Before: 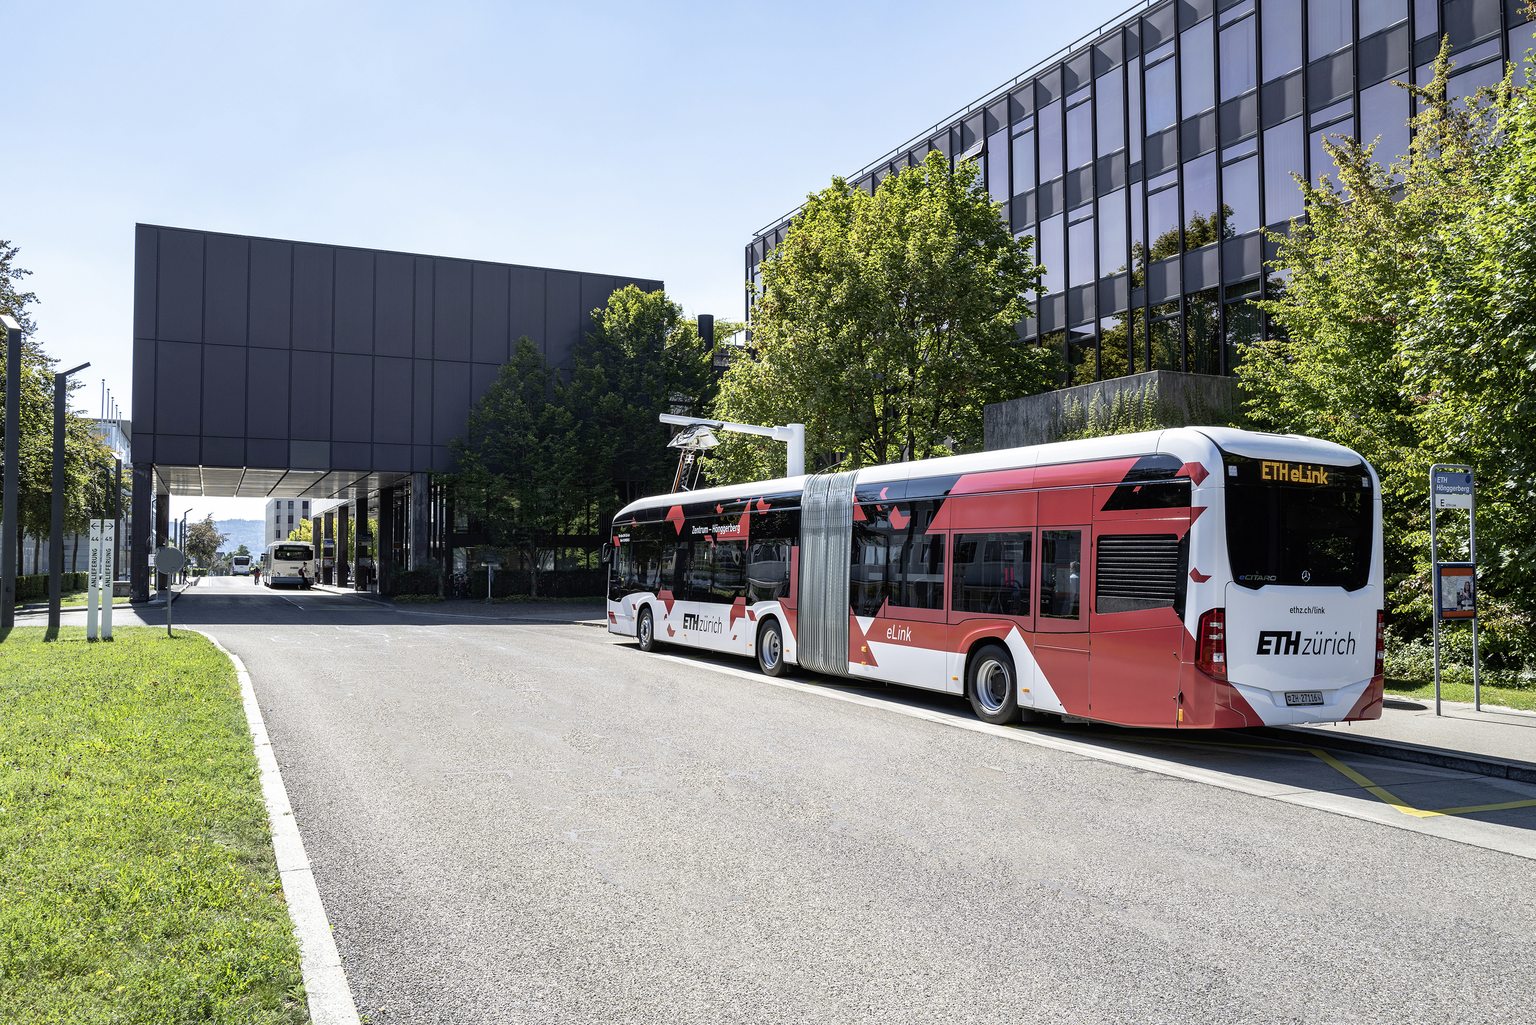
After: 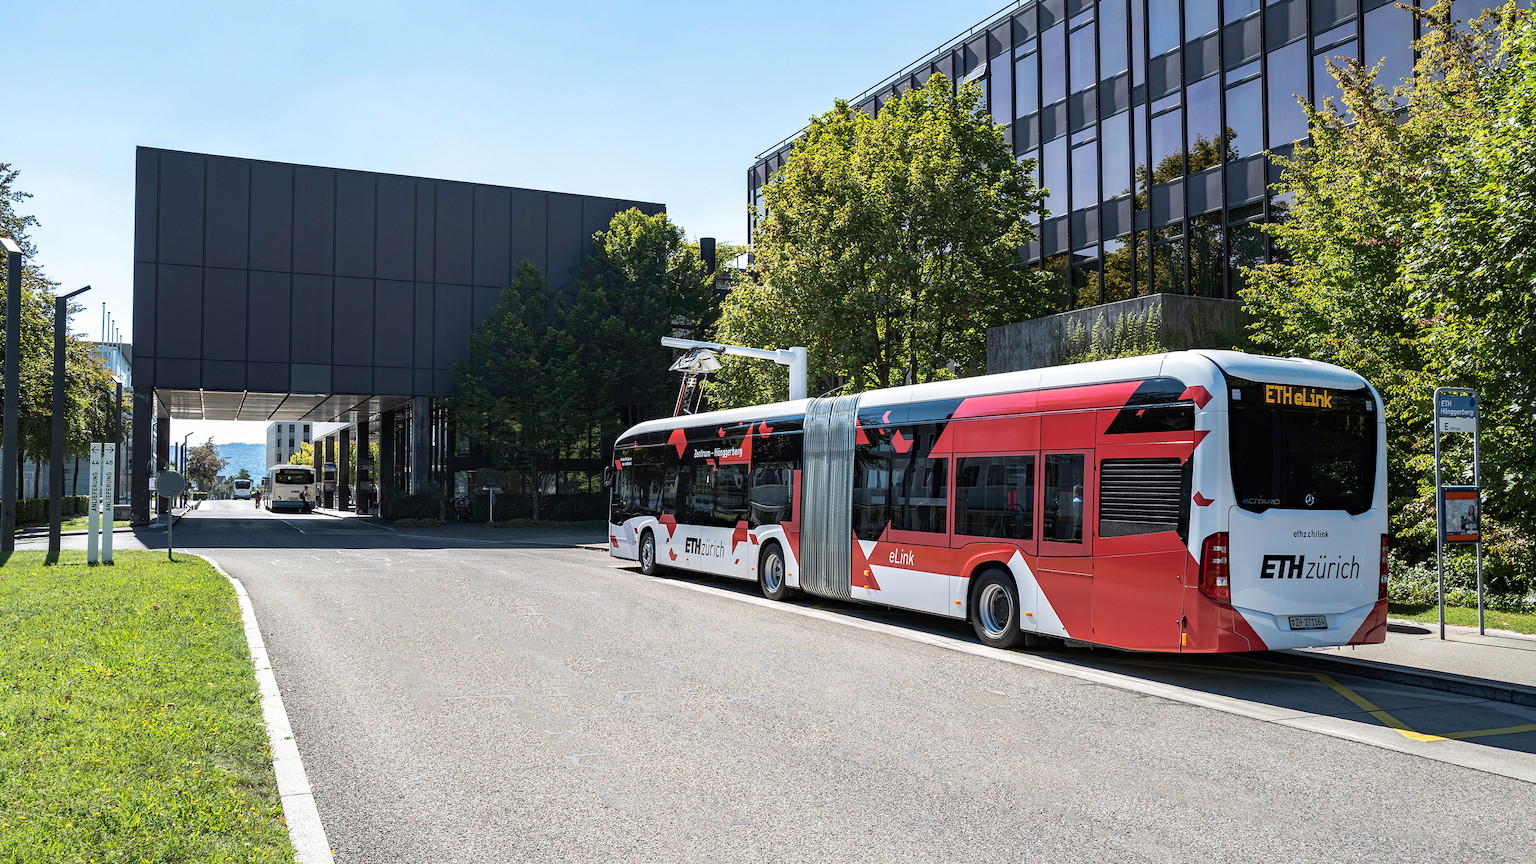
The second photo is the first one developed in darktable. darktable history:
crop: top 7.625%, bottom 8.027%
haze removal: compatibility mode true, adaptive false
